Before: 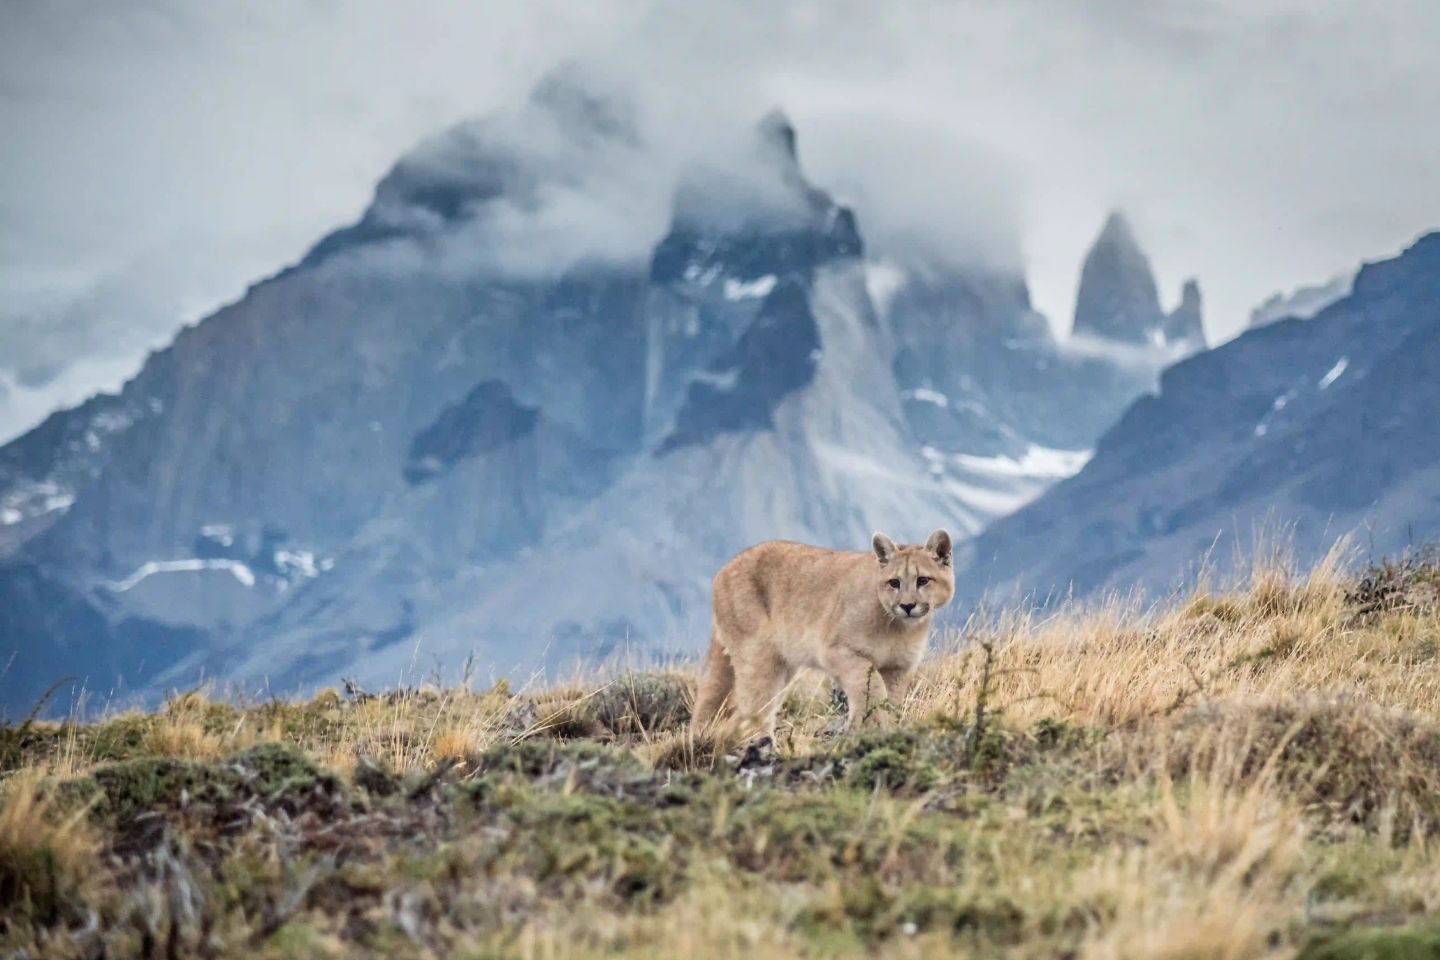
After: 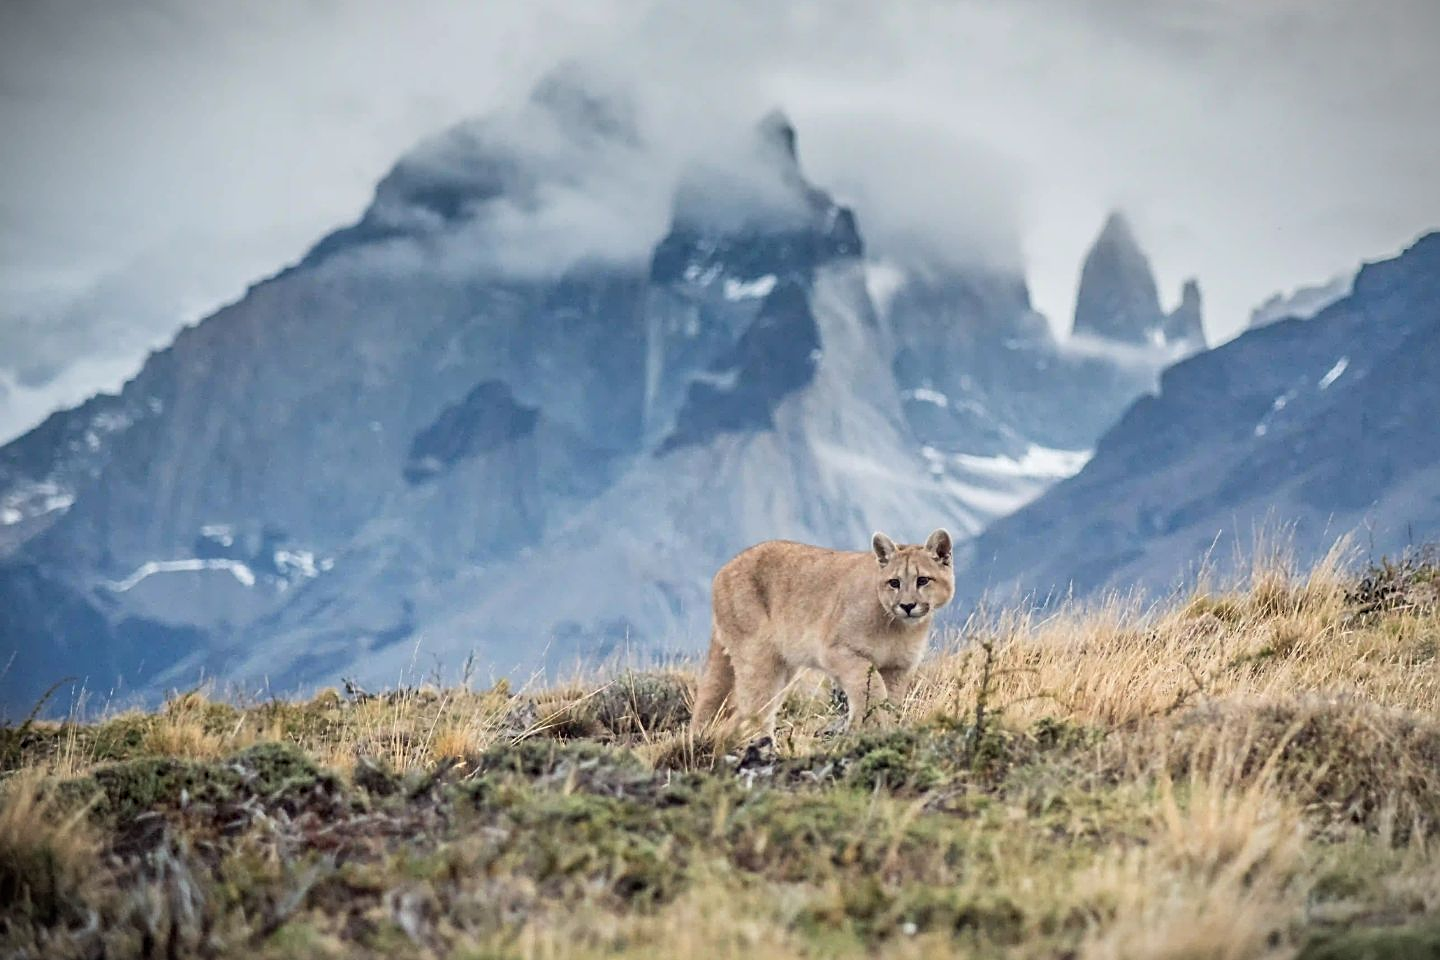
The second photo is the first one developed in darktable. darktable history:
vignetting: fall-off start 99.87%, brightness -0.575, width/height ratio 1.309
sharpen: on, module defaults
